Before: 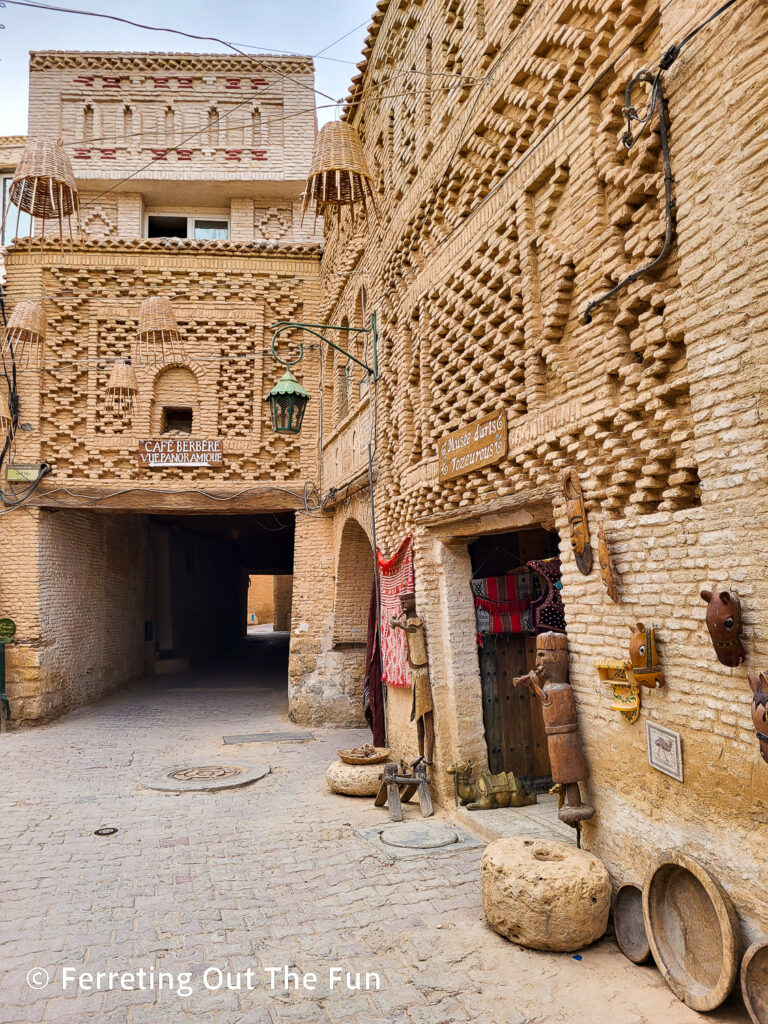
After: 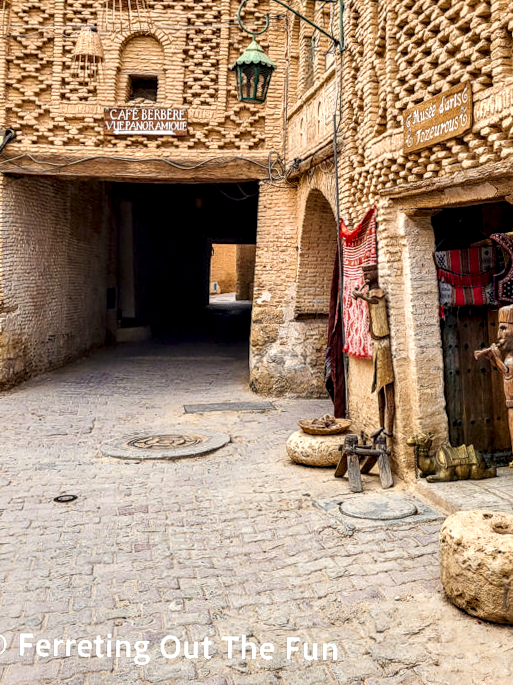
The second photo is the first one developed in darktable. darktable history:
crop and rotate: angle -0.82°, left 3.85%, top 31.828%, right 27.992%
exposure: exposure 0.197 EV, compensate highlight preservation false
white balance: emerald 1
color correction: highlights b* 3
local contrast: detail 160%
